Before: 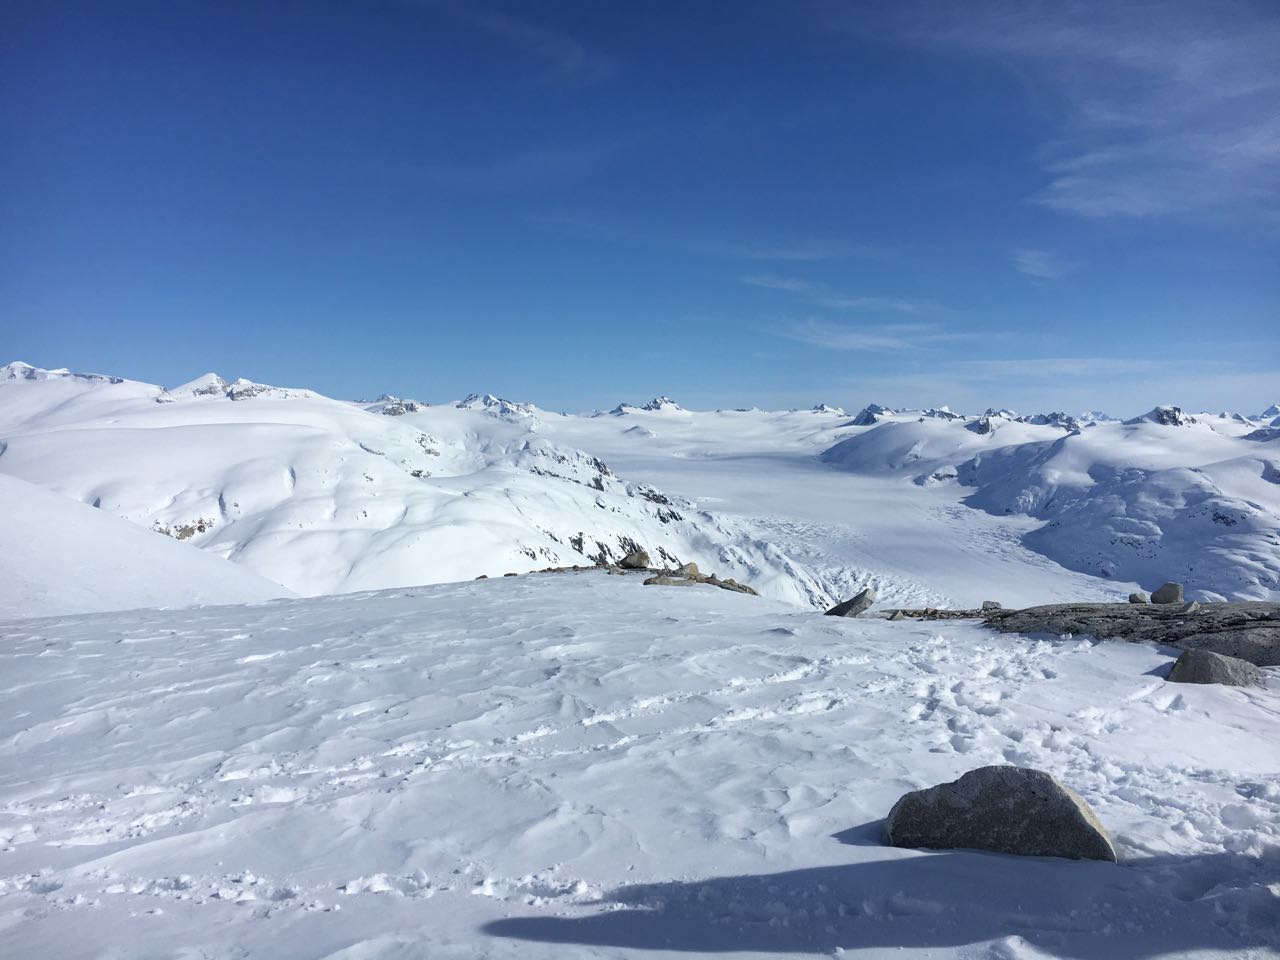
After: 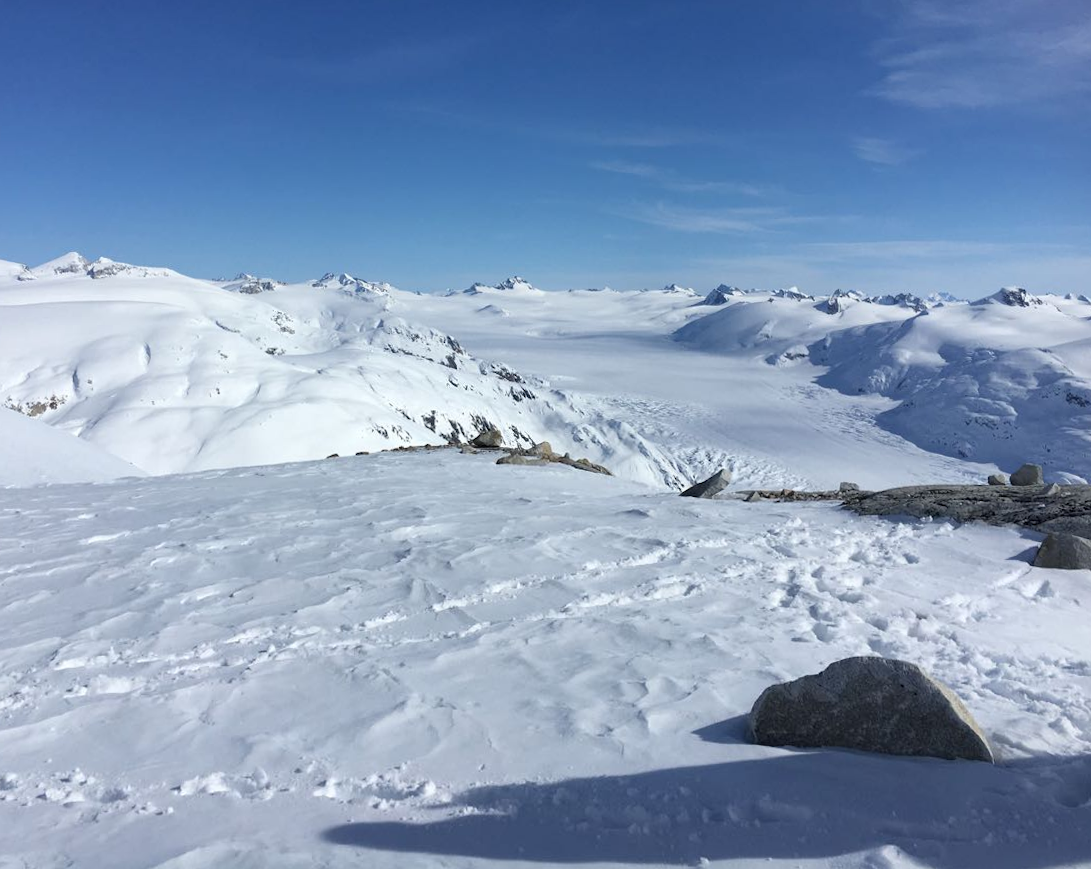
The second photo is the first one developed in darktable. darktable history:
crop and rotate: left 8.262%, top 9.226%
rotate and perspective: rotation 0.215°, lens shift (vertical) -0.139, crop left 0.069, crop right 0.939, crop top 0.002, crop bottom 0.996
